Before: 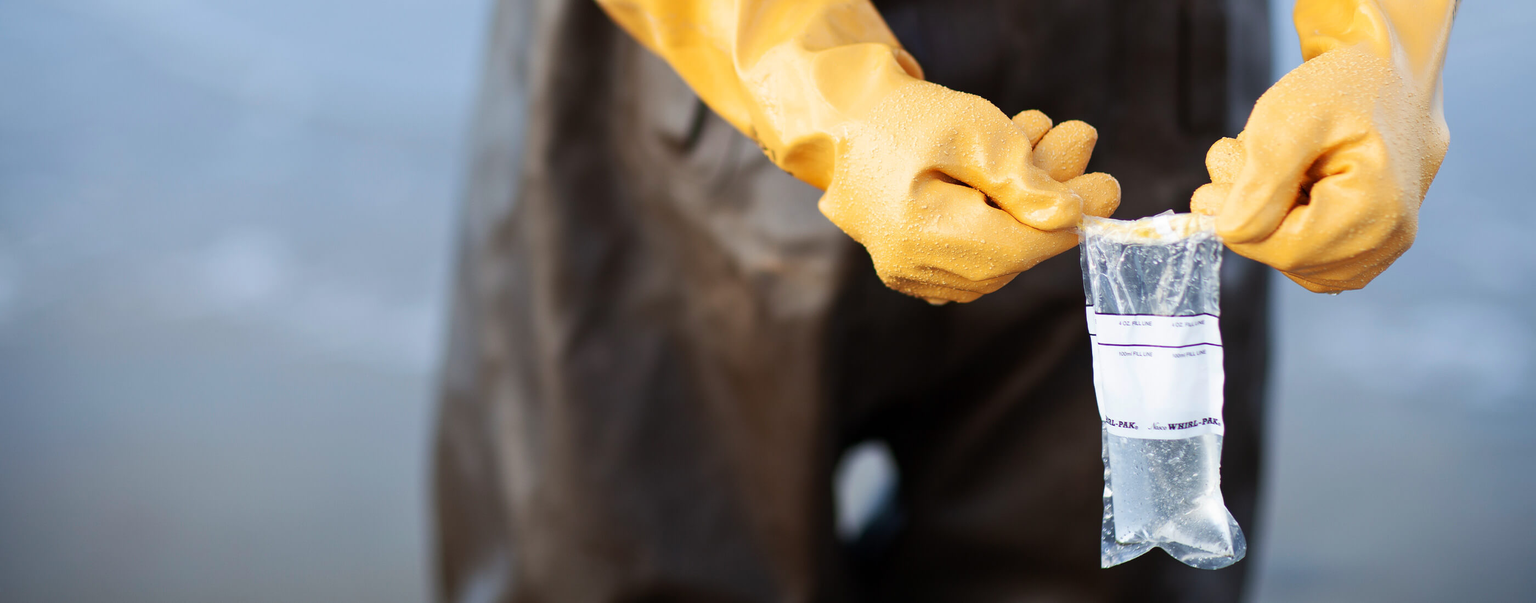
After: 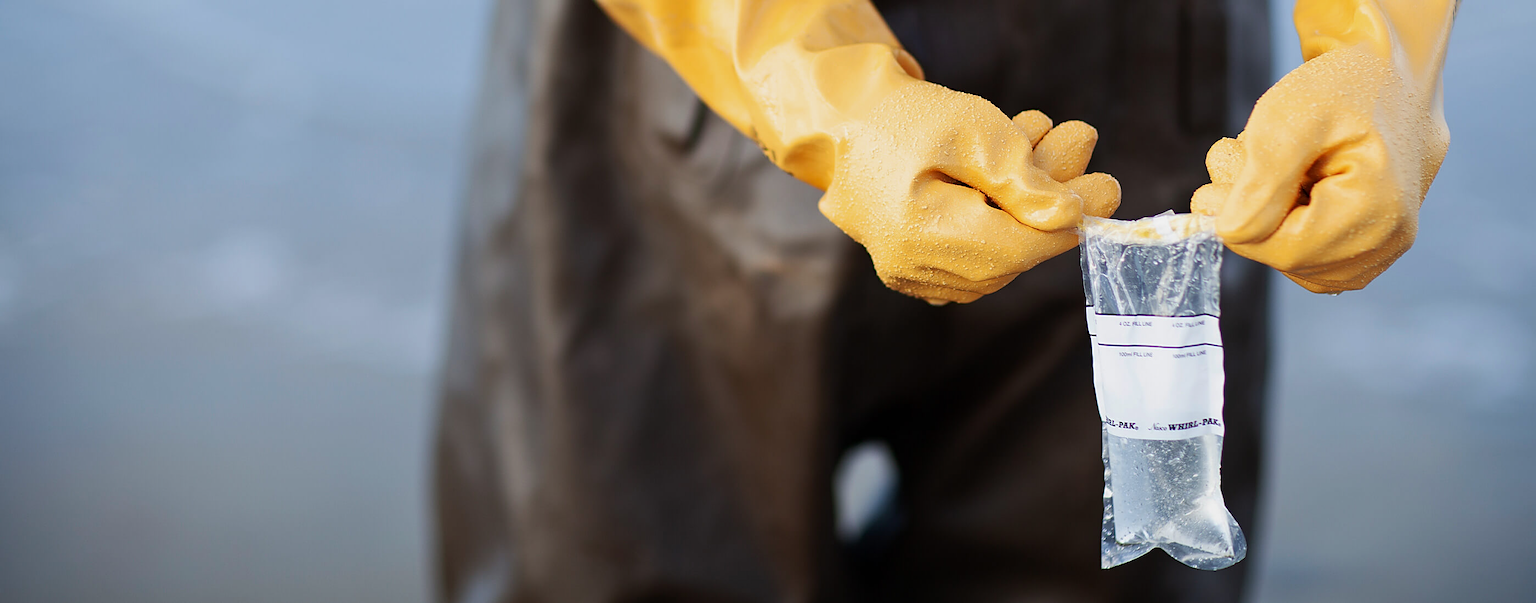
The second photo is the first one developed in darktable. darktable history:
exposure: exposure -0.181 EV, compensate highlight preservation false
sharpen: on, module defaults
